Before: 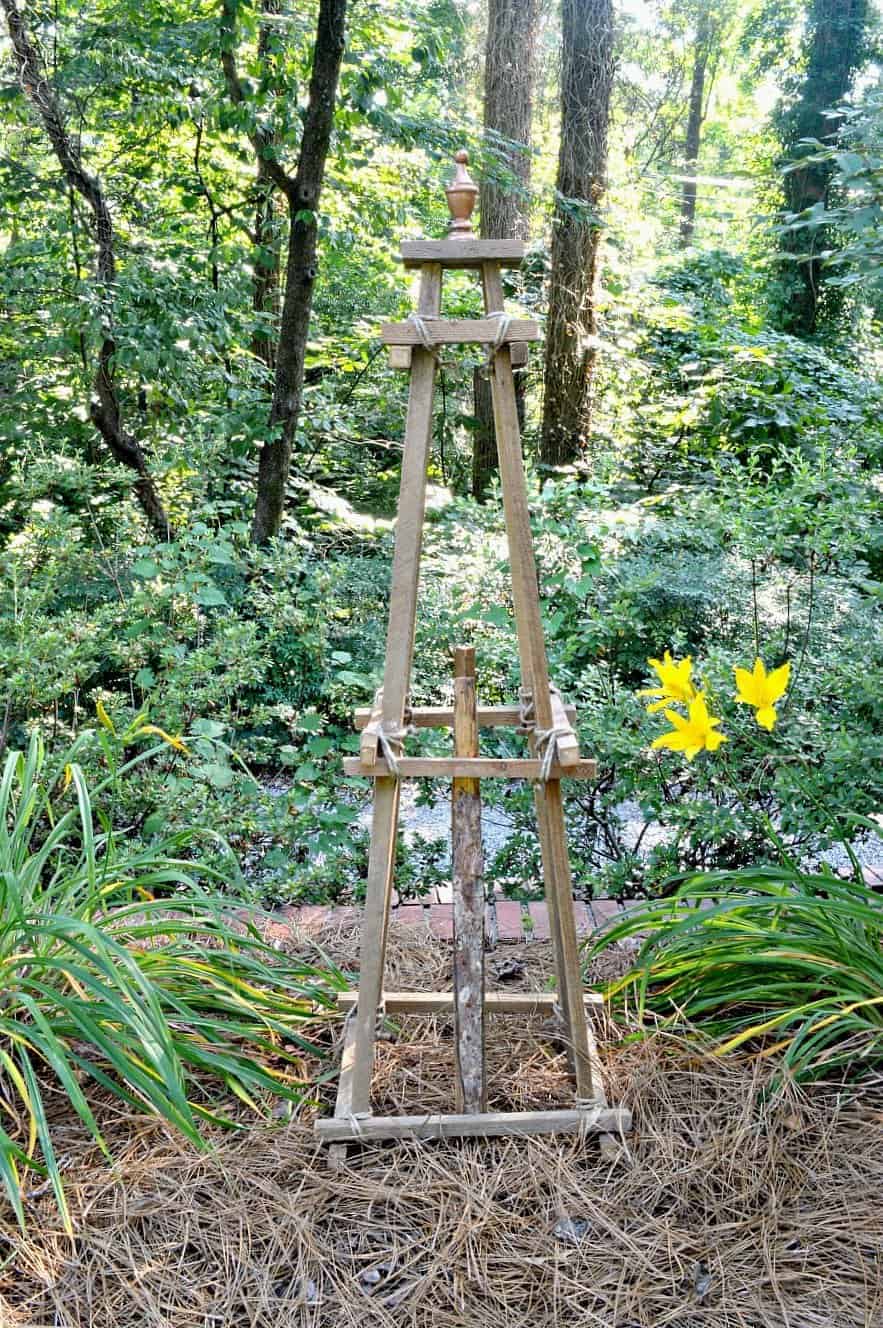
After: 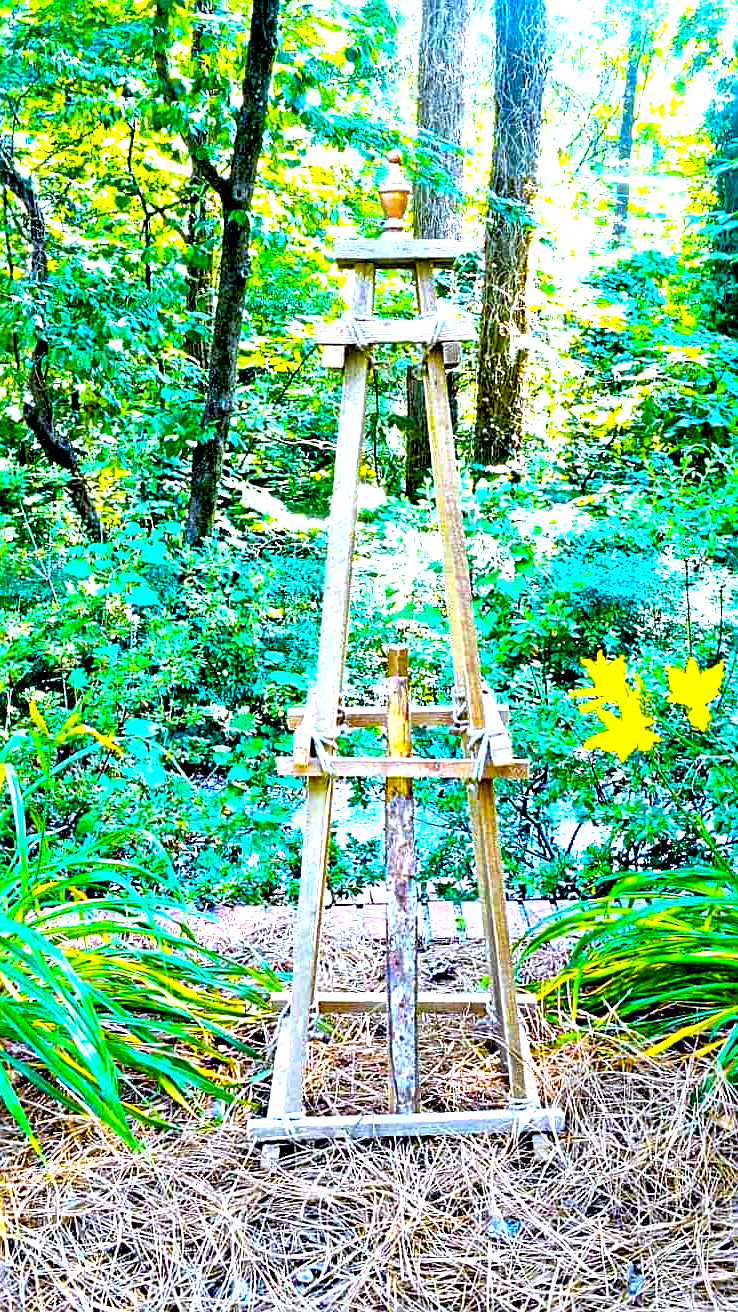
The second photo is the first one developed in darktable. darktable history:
white balance: red 0.931, blue 1.11
exposure: black level correction 0.012, exposure 0.7 EV, compensate exposure bias true, compensate highlight preservation false
sharpen: on, module defaults
crop: left 7.598%, right 7.873%
local contrast: mode bilateral grid, contrast 20, coarseness 50, detail 120%, midtone range 0.2
color balance rgb: linear chroma grading › global chroma 42%, perceptual saturation grading › global saturation 42%, perceptual brilliance grading › global brilliance 25%, global vibrance 33%
